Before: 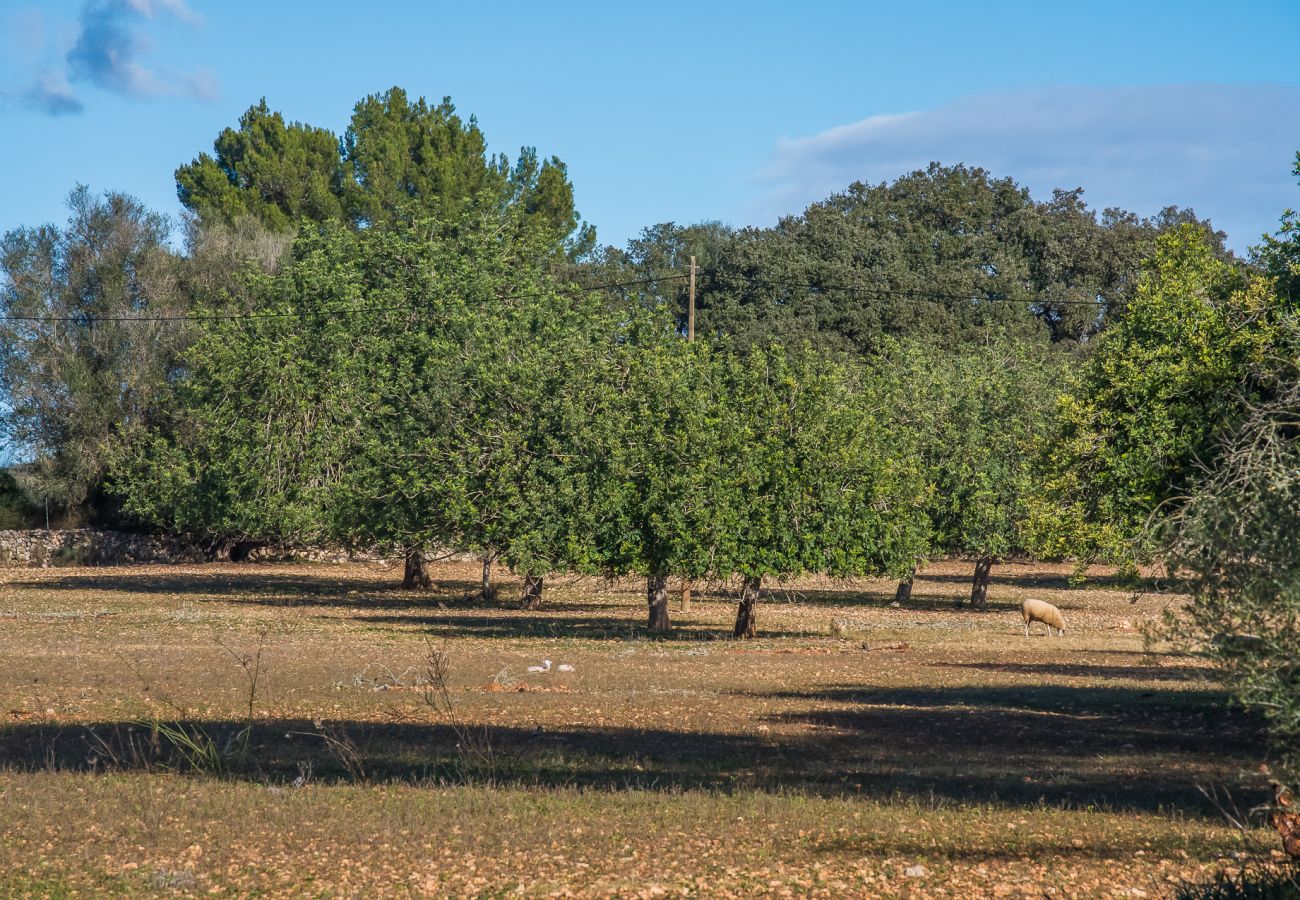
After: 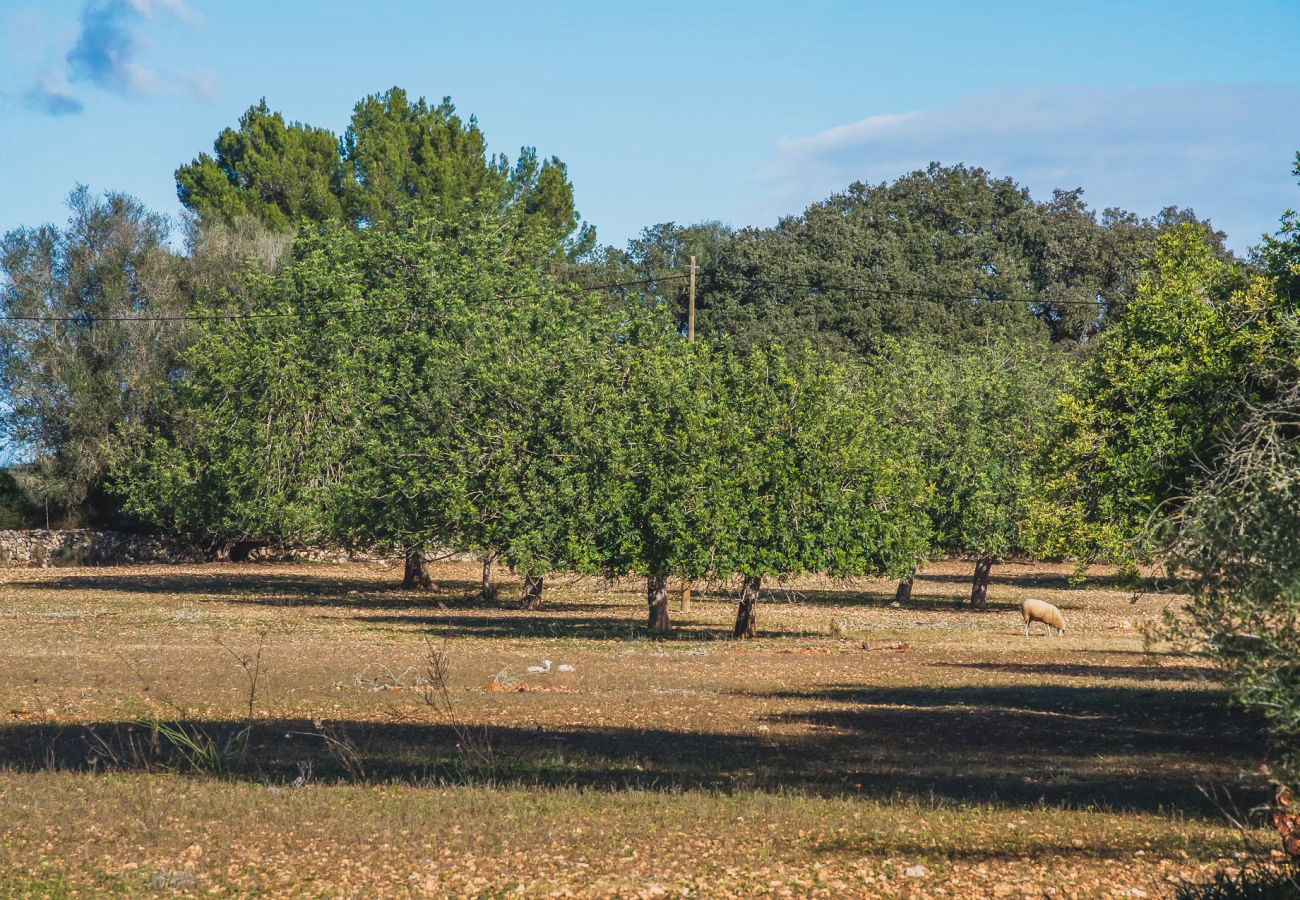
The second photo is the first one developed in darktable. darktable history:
tone curve: curves: ch0 [(0, 0.049) (0.175, 0.178) (0.466, 0.498) (0.715, 0.767) (0.819, 0.851) (1, 0.961)]; ch1 [(0, 0) (0.437, 0.398) (0.476, 0.466) (0.505, 0.505) (0.534, 0.544) (0.595, 0.608) (0.641, 0.643) (1, 1)]; ch2 [(0, 0) (0.359, 0.379) (0.437, 0.44) (0.489, 0.495) (0.518, 0.537) (0.579, 0.579) (1, 1)], preserve colors none
local contrast: mode bilateral grid, contrast 100, coarseness 100, detail 90%, midtone range 0.2
